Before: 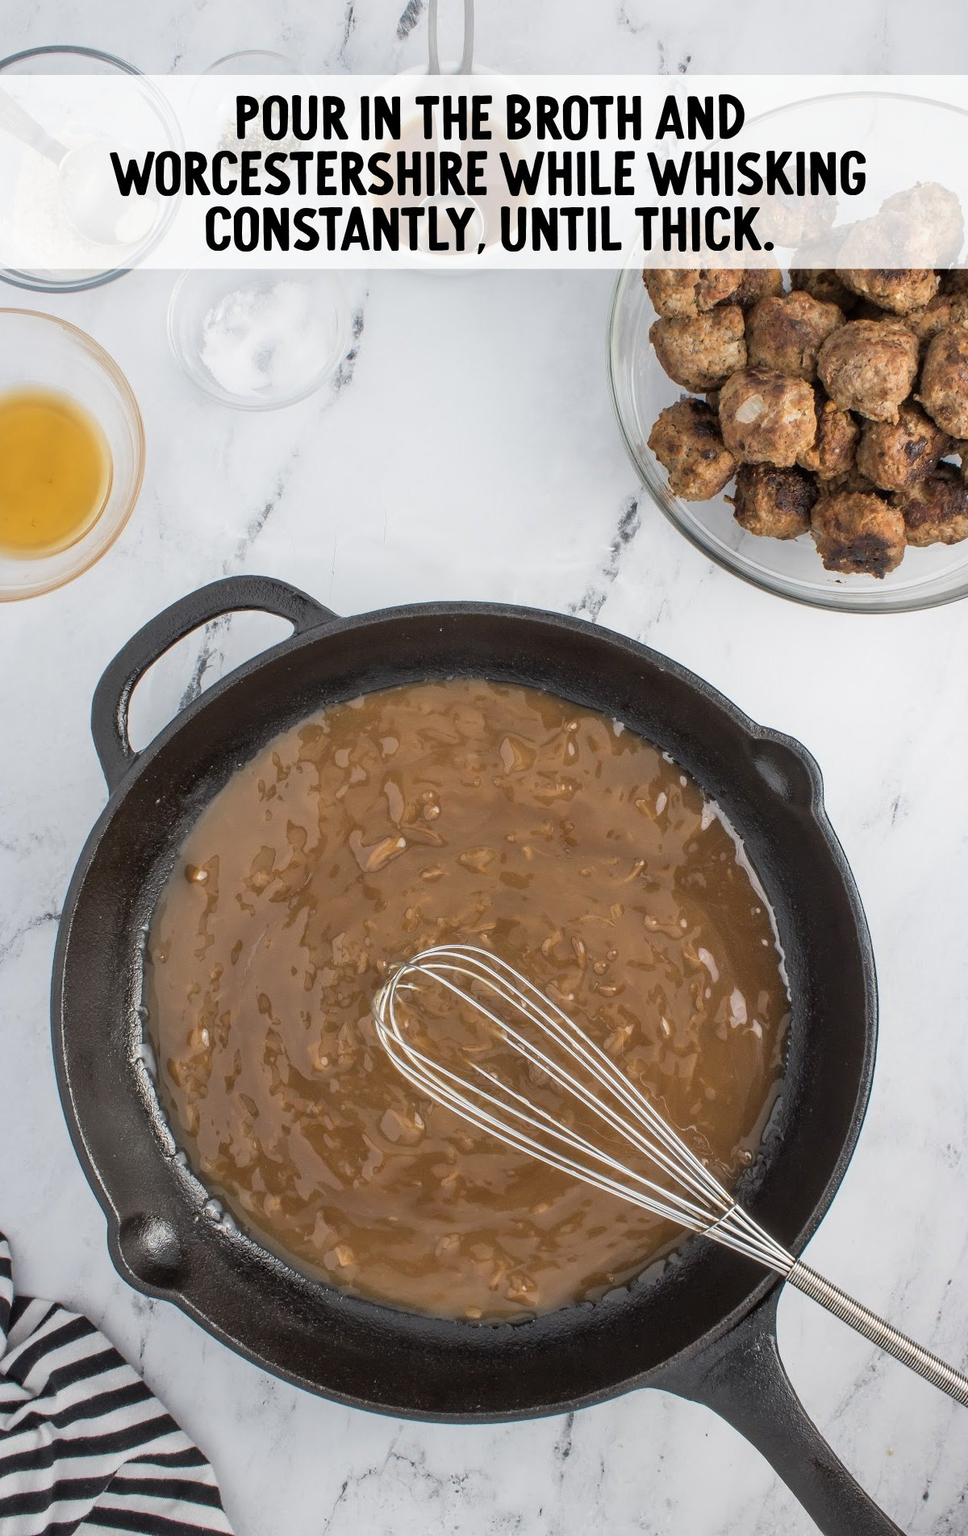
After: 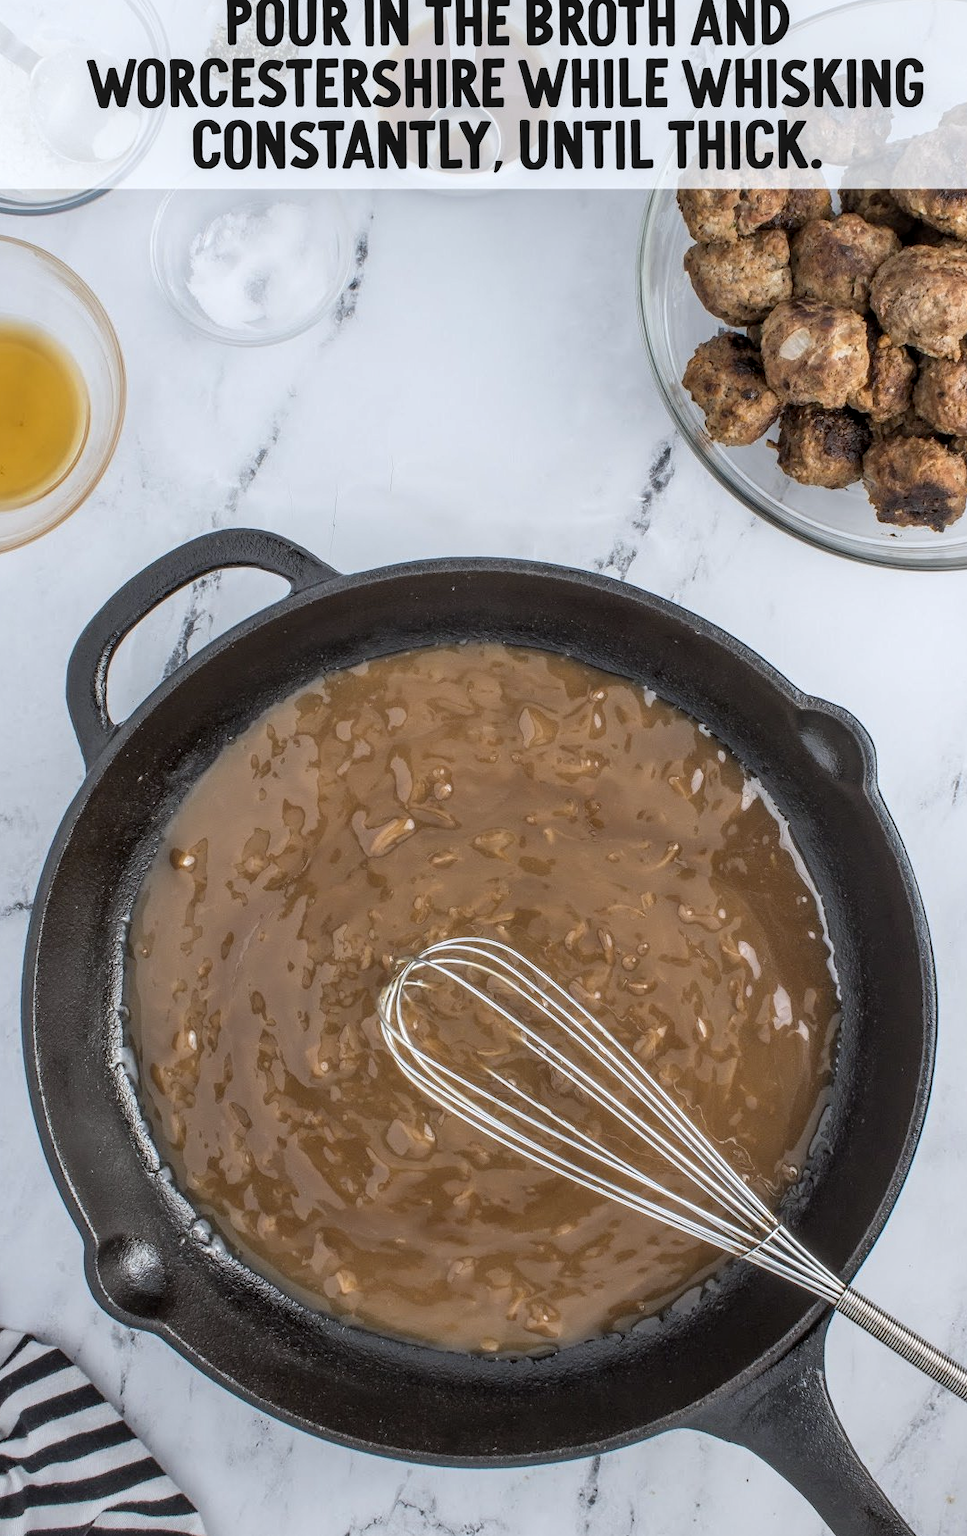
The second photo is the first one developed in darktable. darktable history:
color zones: curves: ch1 [(0.077, 0.436) (0.25, 0.5) (0.75, 0.5)]
crop: left 3.305%, top 6.436%, right 6.389%, bottom 3.258%
white balance: red 0.967, blue 1.049
local contrast: on, module defaults
color calibration: x 0.342, y 0.356, temperature 5122 K
